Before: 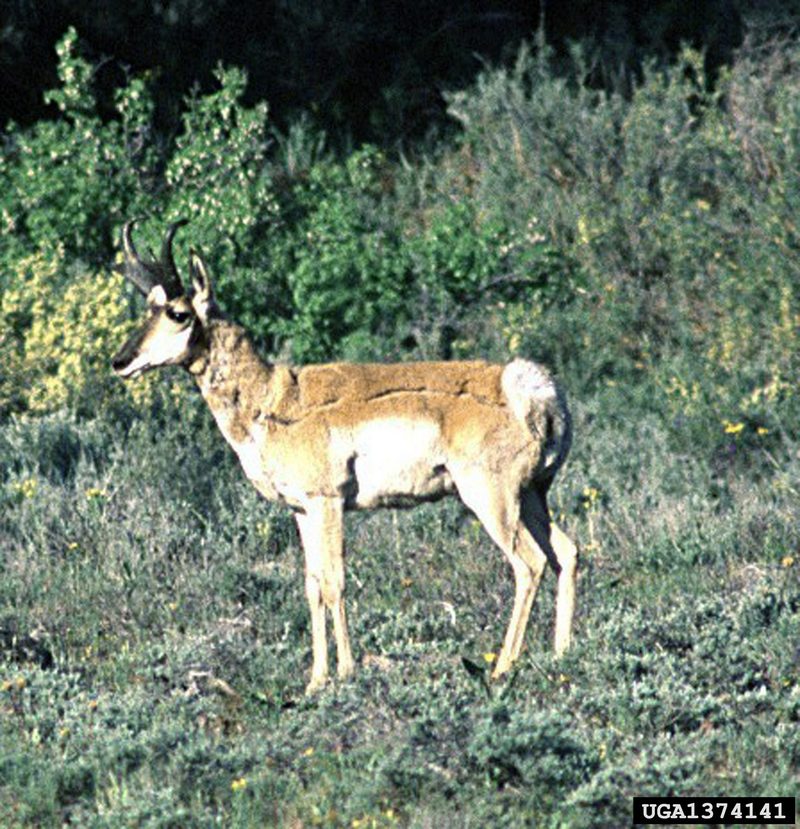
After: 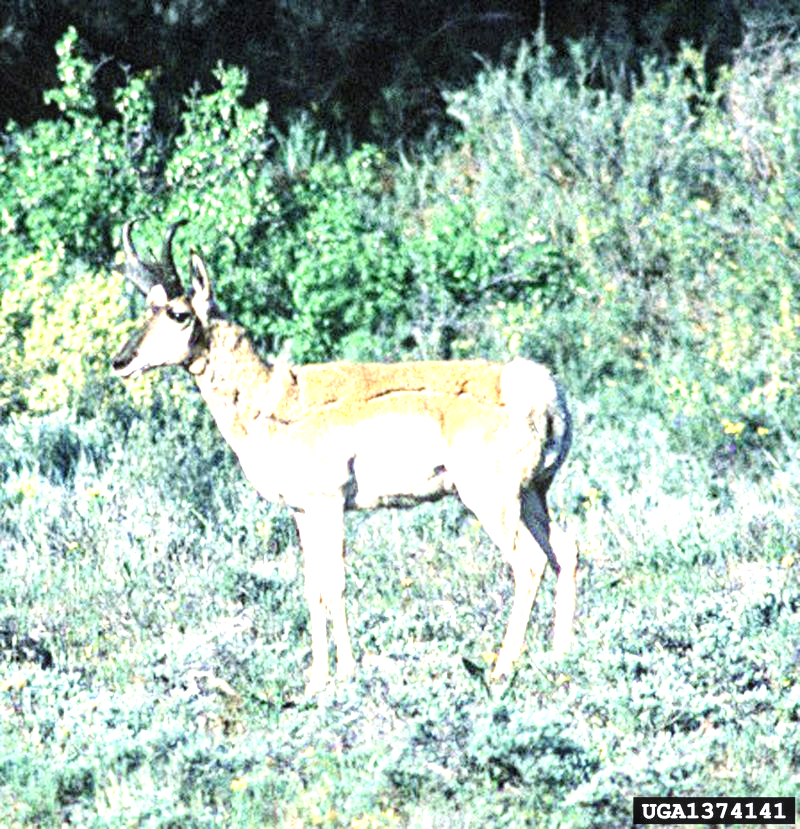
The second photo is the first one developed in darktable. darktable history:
white balance: red 0.967, blue 1.049
local contrast: on, module defaults
exposure: black level correction 0, exposure 1.625 EV, compensate exposure bias true, compensate highlight preservation false
tone curve: curves: ch0 [(0, 0) (0.004, 0.001) (0.133, 0.112) (0.325, 0.362) (0.832, 0.893) (1, 1)], color space Lab, linked channels, preserve colors none
